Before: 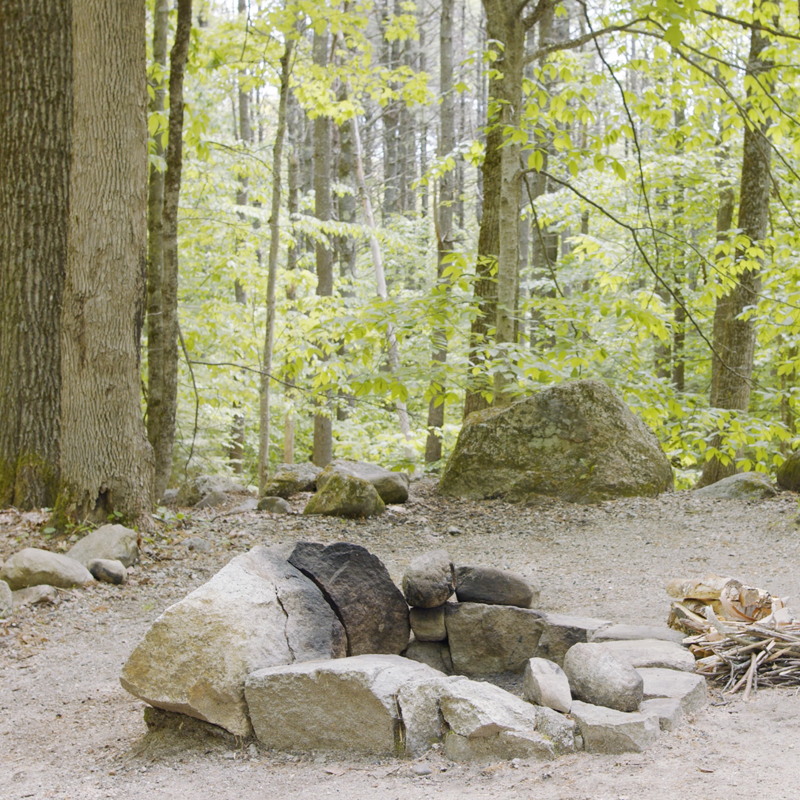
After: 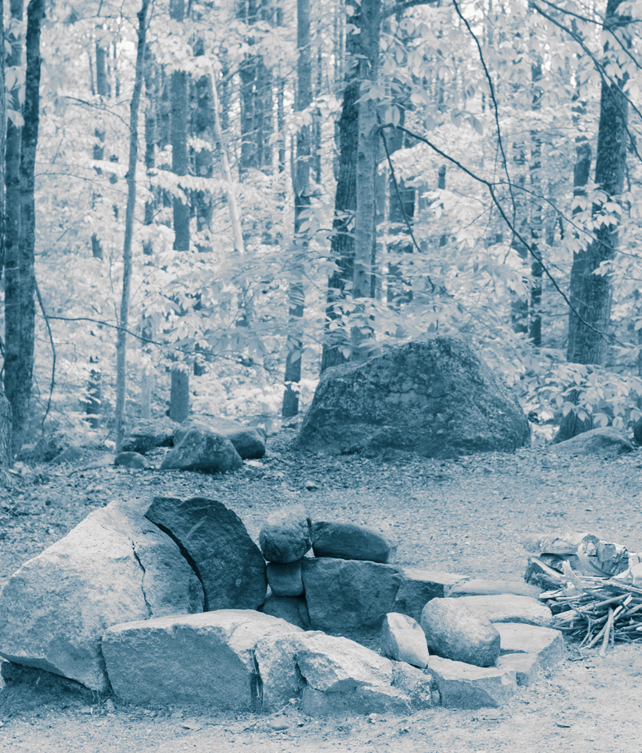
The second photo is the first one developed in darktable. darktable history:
crop and rotate: left 17.959%, top 5.771%, right 1.742%
split-toning: shadows › hue 212.4°, balance -70
monochrome: a 32, b 64, size 2.3
